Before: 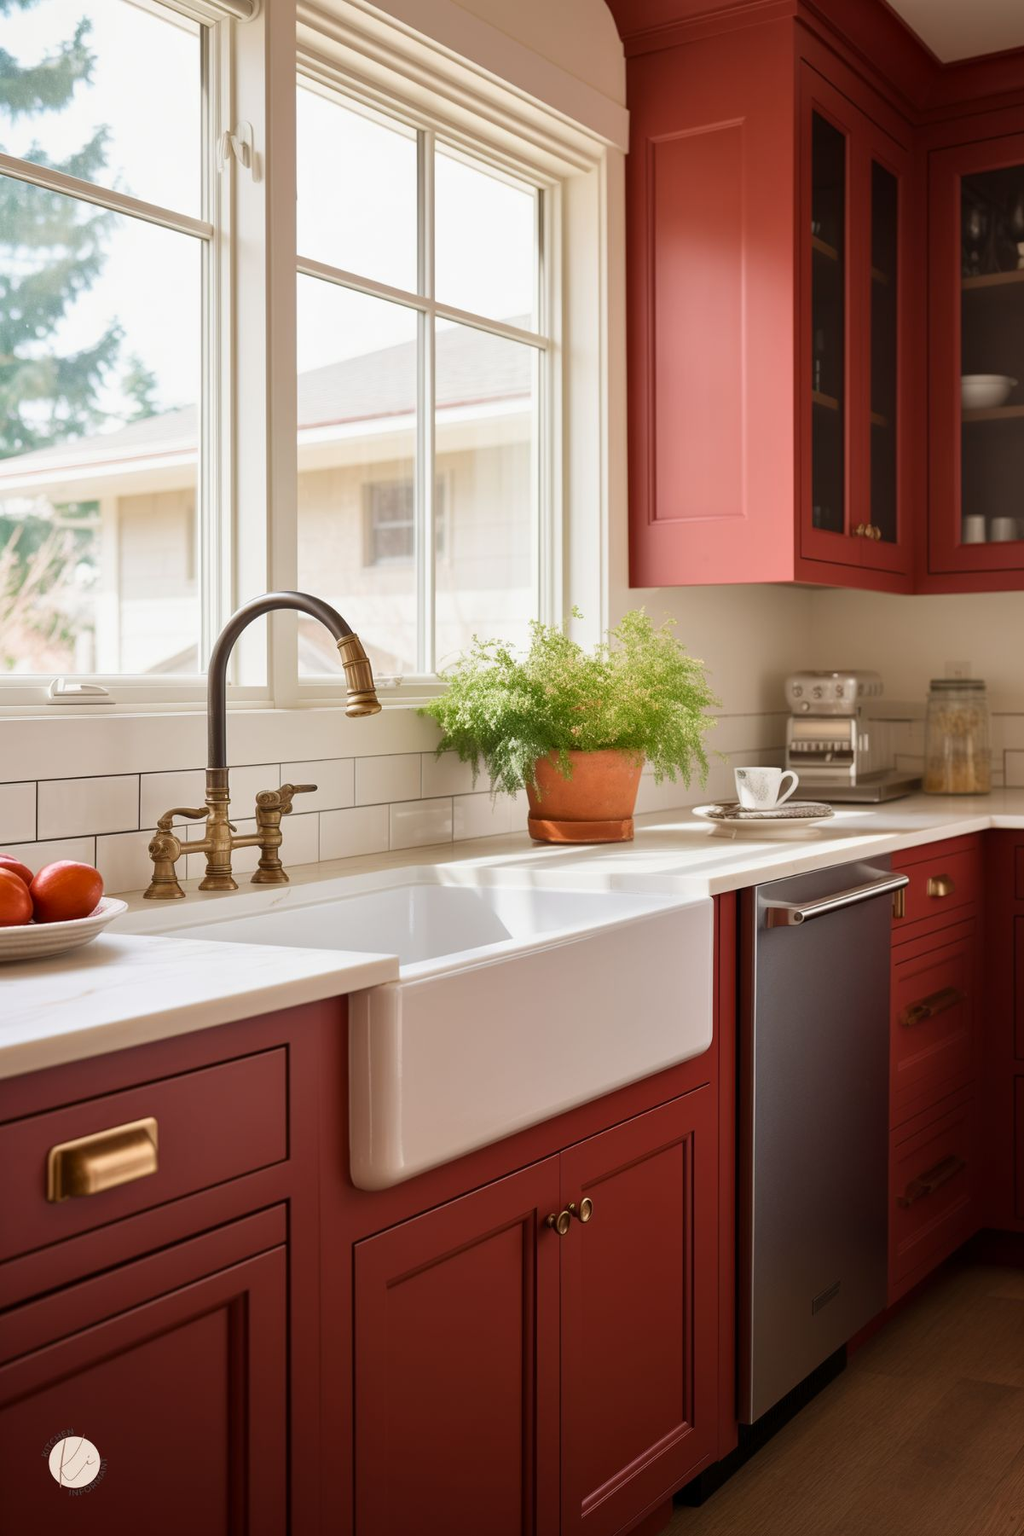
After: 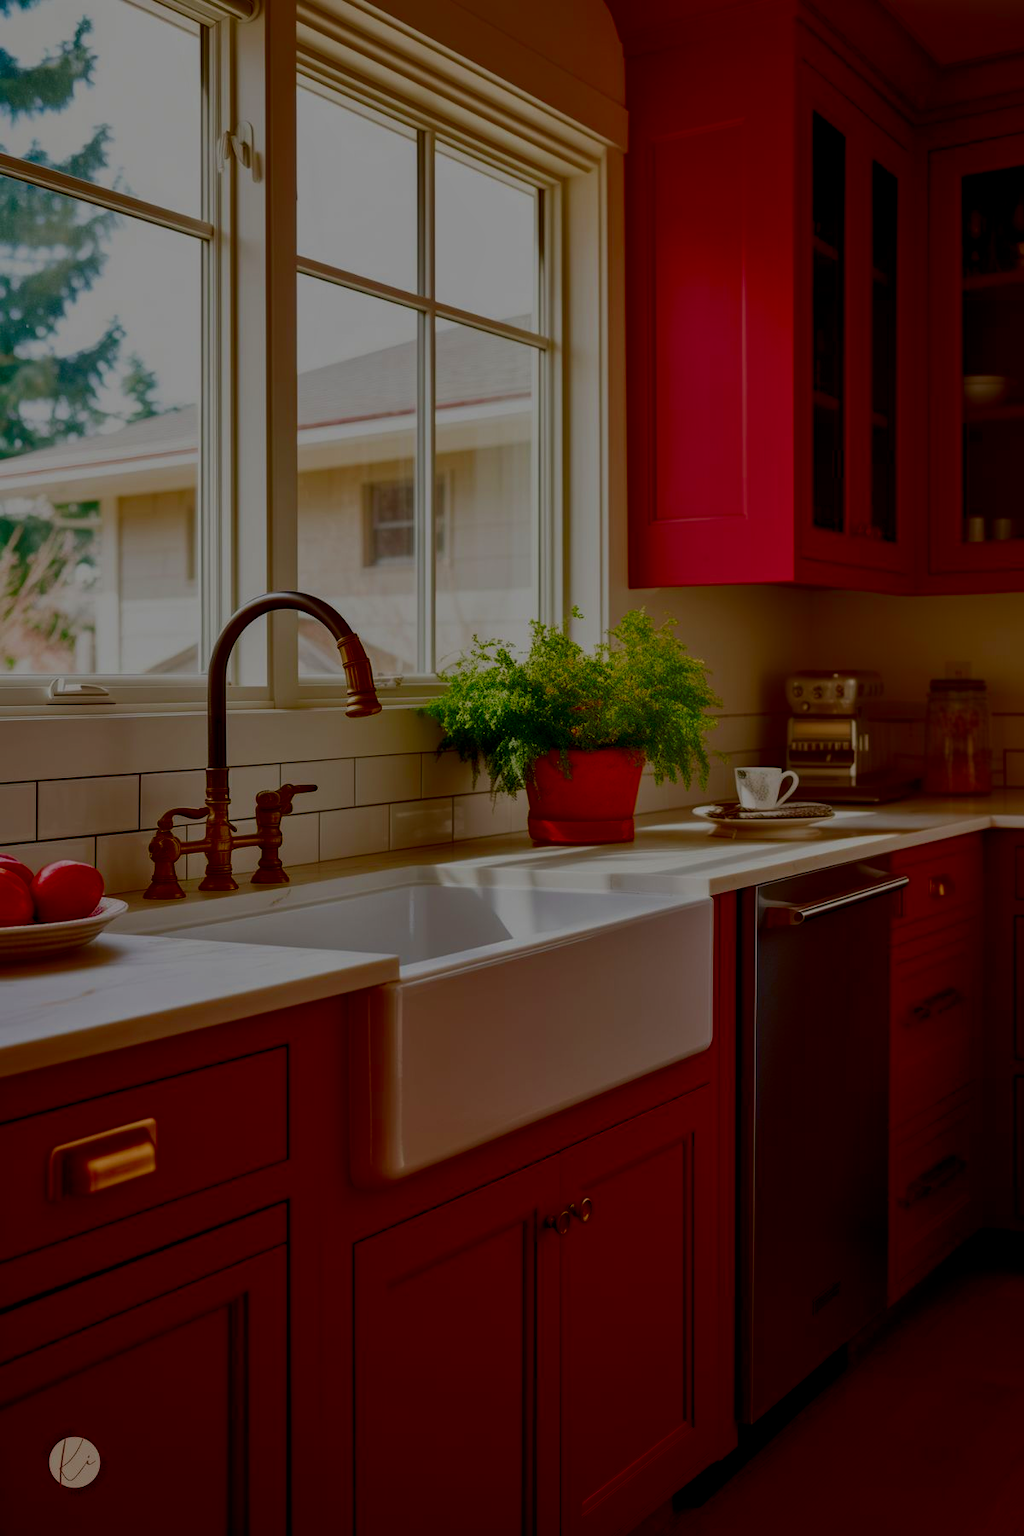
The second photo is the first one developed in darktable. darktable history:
local contrast: on, module defaults
filmic rgb: black relative exposure -7.39 EV, white relative exposure 5.08 EV, hardness 3.19, iterations of high-quality reconstruction 0
contrast brightness saturation: brightness -0.993, saturation 0.989
